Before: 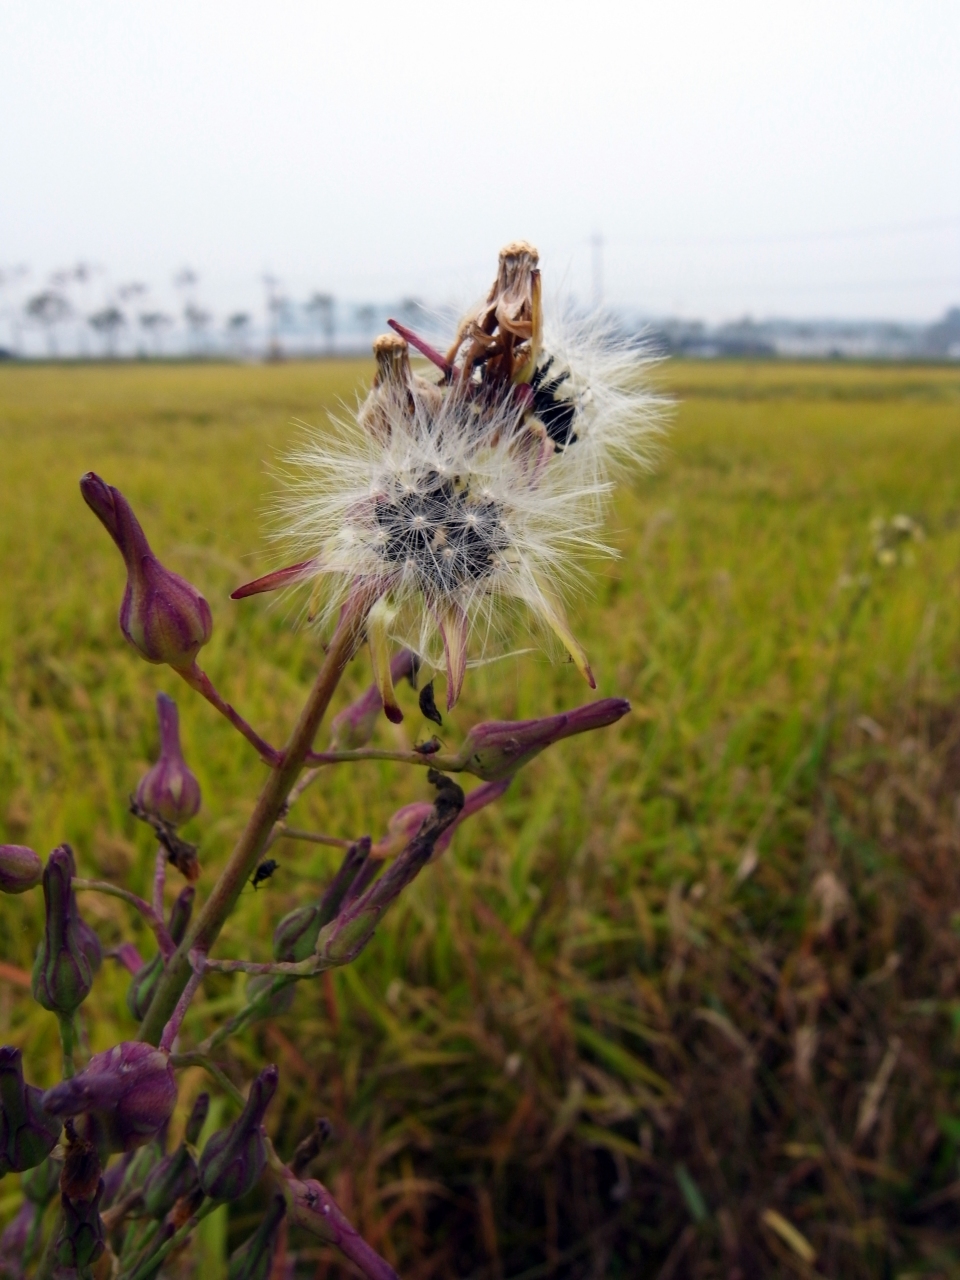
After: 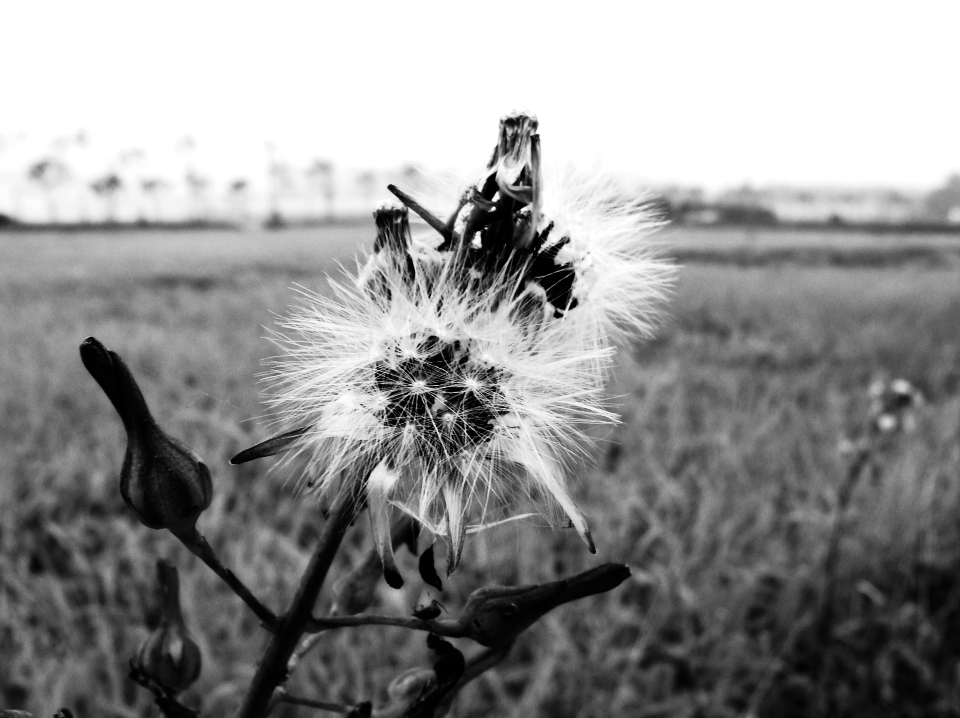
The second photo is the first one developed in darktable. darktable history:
tone equalizer: -8 EV -0.75 EV, -7 EV -0.7 EV, -6 EV -0.6 EV, -5 EV -0.4 EV, -3 EV 0.4 EV, -2 EV 0.6 EV, -1 EV 0.7 EV, +0 EV 0.75 EV, edges refinement/feathering 500, mask exposure compensation -1.57 EV, preserve details no
base curve: curves: ch0 [(0, 0) (0.028, 0.03) (0.121, 0.232) (0.46, 0.748) (0.859, 0.968) (1, 1)]
contrast brightness saturation: contrast -0.03, brightness -0.59, saturation -1
crop and rotate: top 10.605%, bottom 33.274%
